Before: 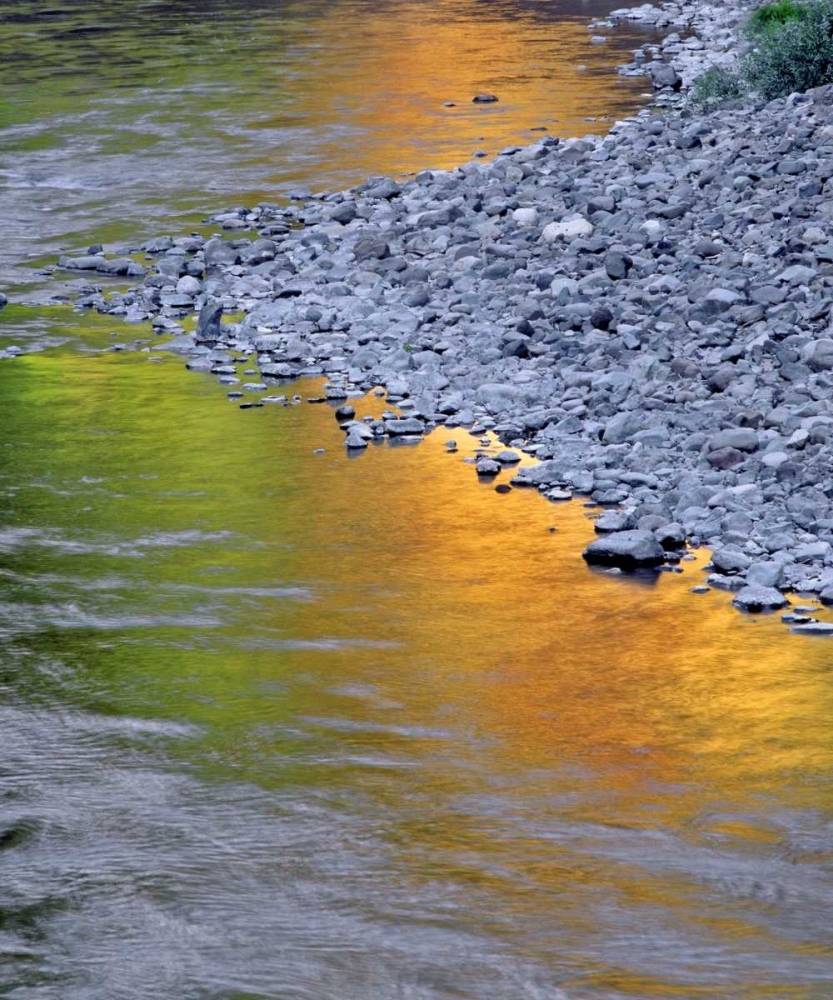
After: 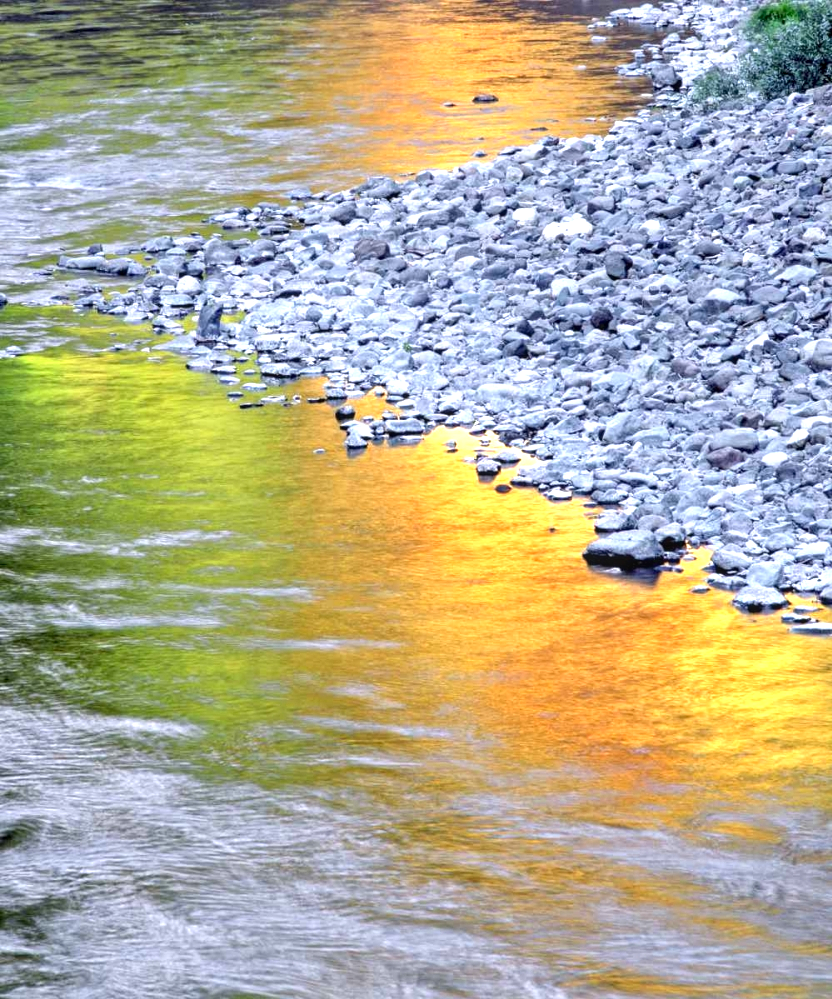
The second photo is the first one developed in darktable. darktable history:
exposure: black level correction 0.001, exposure 1.05 EV, compensate exposure bias true, compensate highlight preservation false
local contrast: on, module defaults
